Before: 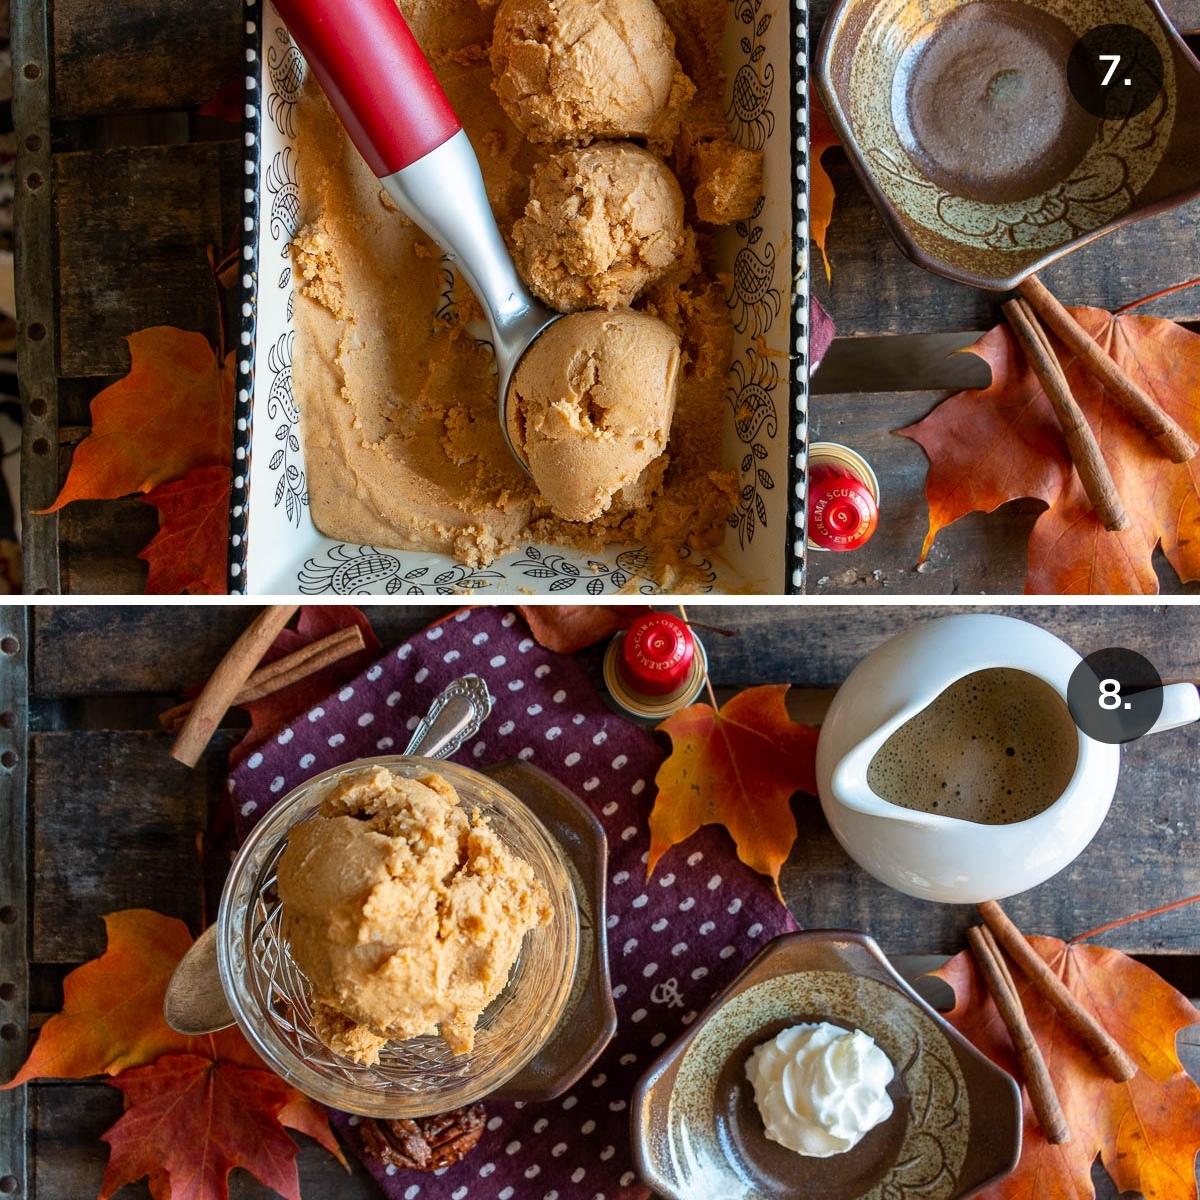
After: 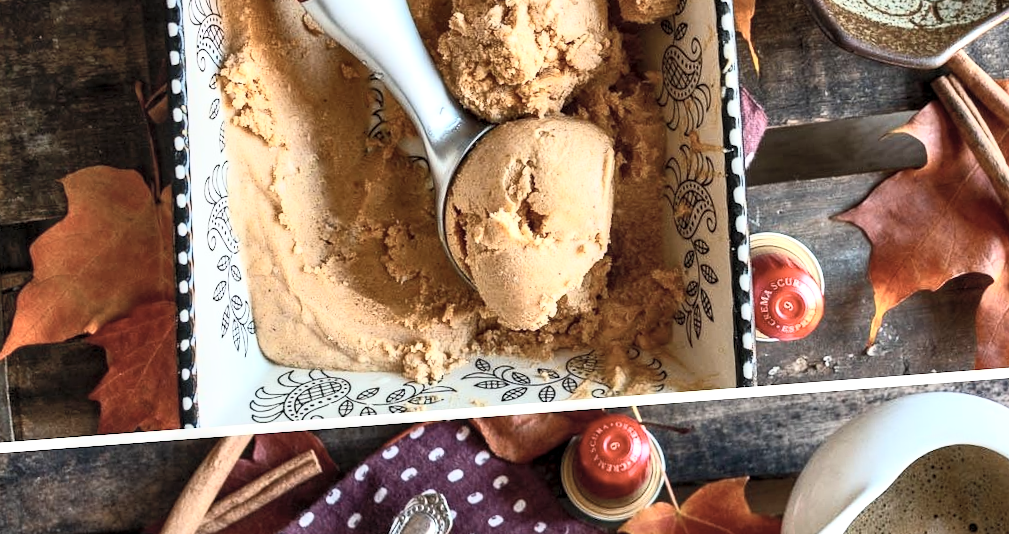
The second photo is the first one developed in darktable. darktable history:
local contrast: highlights 25%, shadows 75%, midtone range 0.75
rotate and perspective: rotation -4.25°, automatic cropping off
shadows and highlights: shadows 43.71, white point adjustment -1.46, soften with gaussian
crop: left 7.036%, top 18.398%, right 14.379%, bottom 40.043%
contrast brightness saturation: contrast 0.43, brightness 0.56, saturation -0.19
